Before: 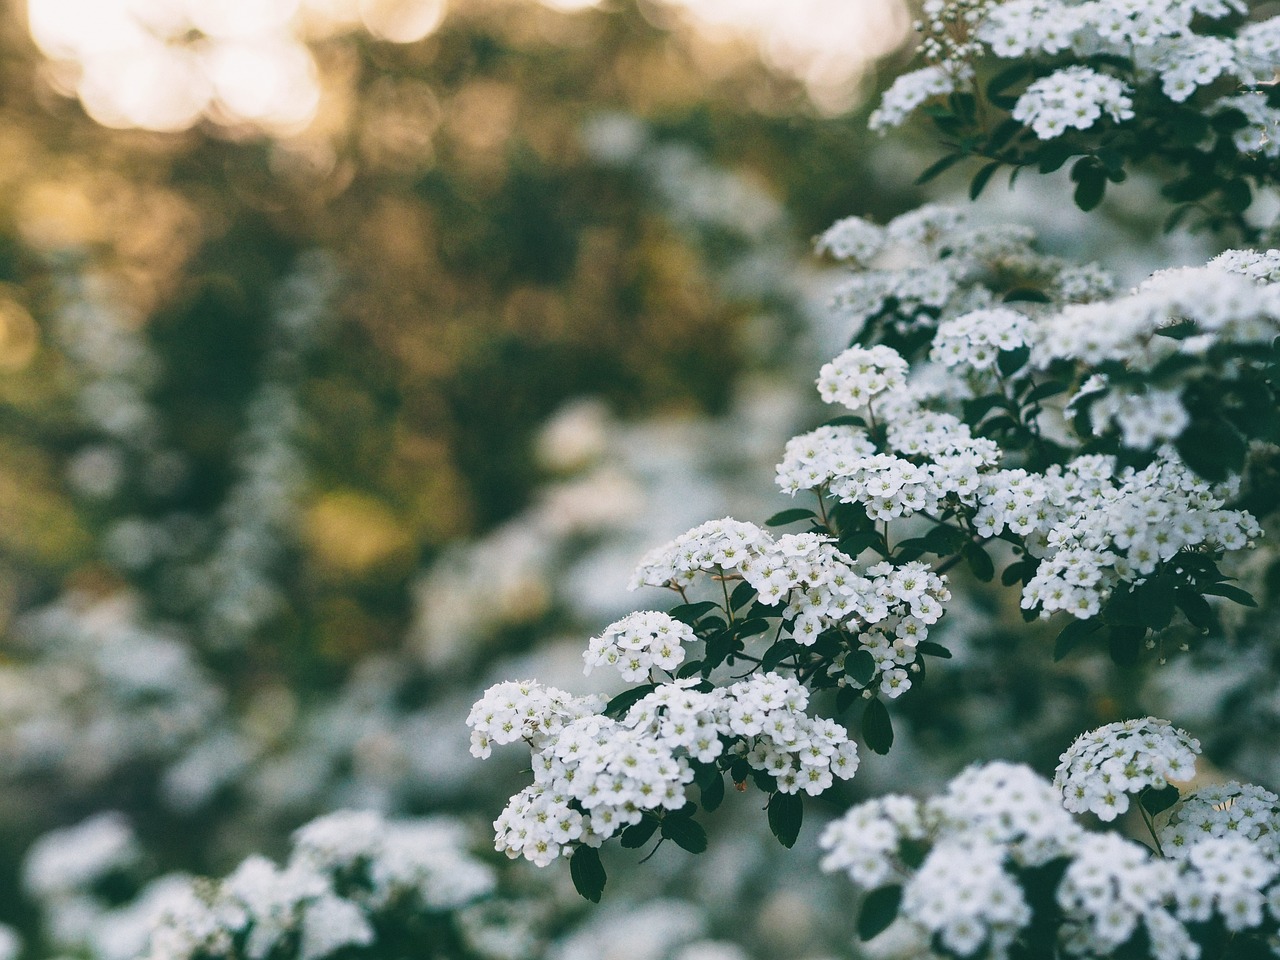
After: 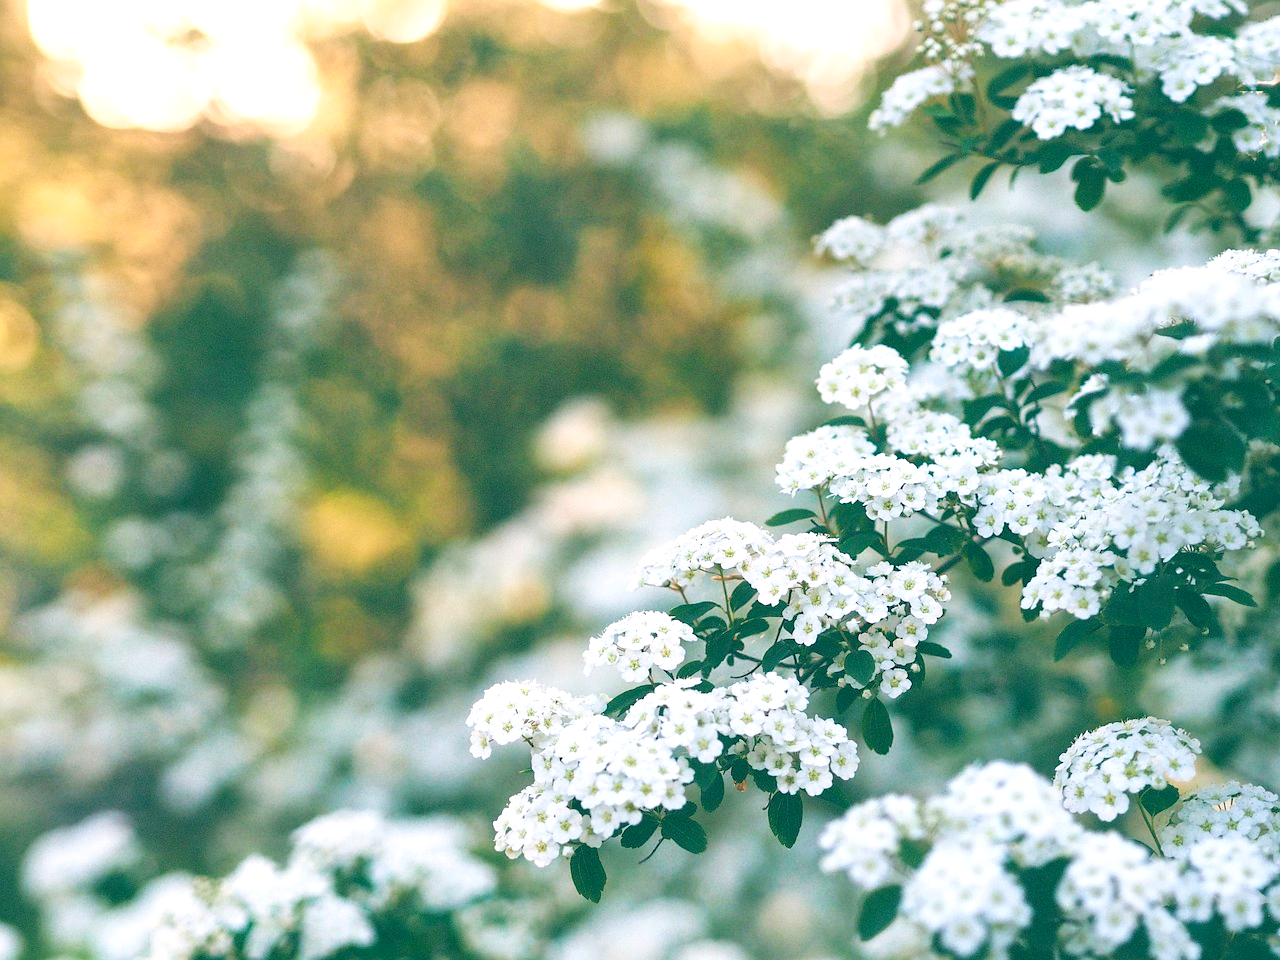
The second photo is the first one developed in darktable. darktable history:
exposure: black level correction 0.001, exposure 0.5 EV, compensate highlight preservation false
levels: black 0.069%, gray 59.36%, levels [0.072, 0.414, 0.976]
